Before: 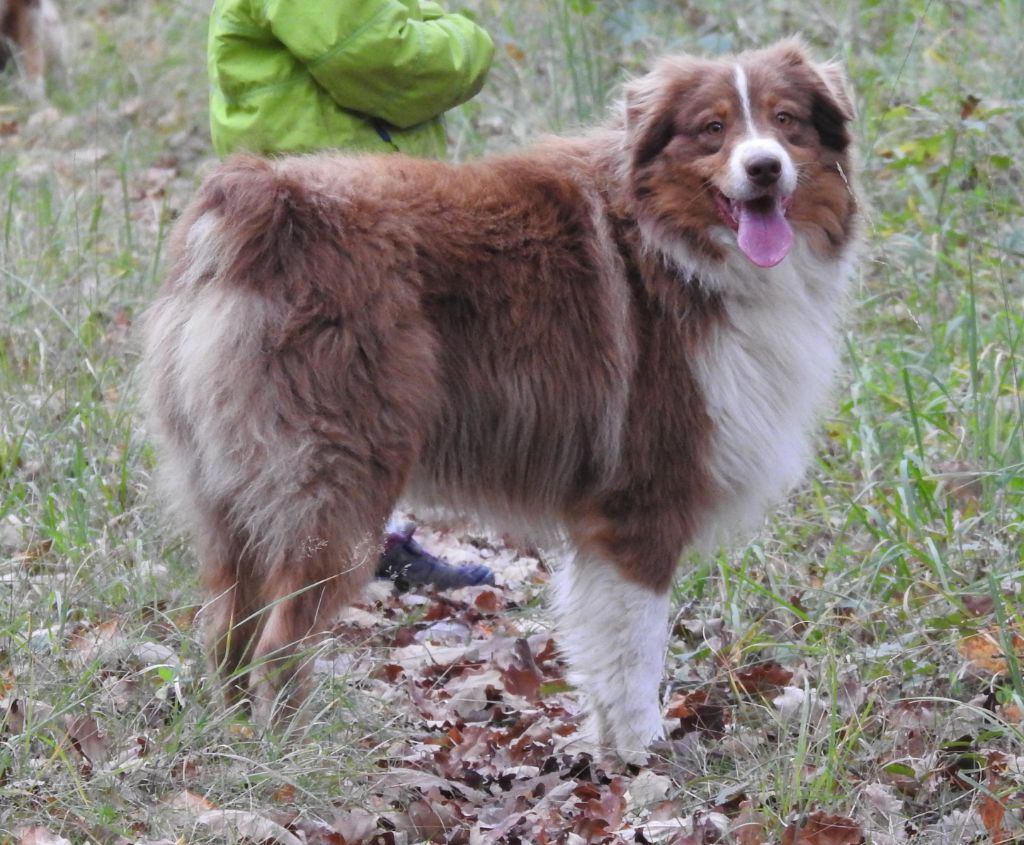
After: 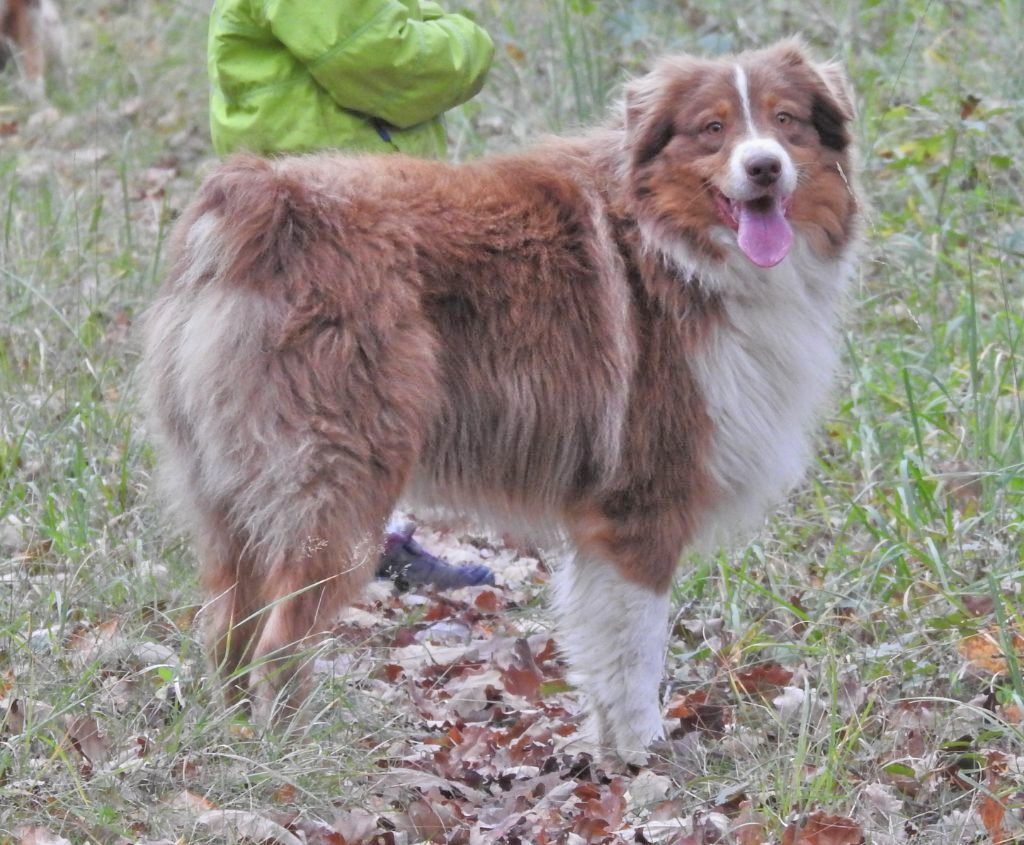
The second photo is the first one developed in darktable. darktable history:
tone equalizer: -7 EV 0.15 EV, -6 EV 0.6 EV, -5 EV 1.15 EV, -4 EV 1.33 EV, -3 EV 1.15 EV, -2 EV 0.6 EV, -1 EV 0.15 EV, mask exposure compensation -0.5 EV
contrast brightness saturation: contrast -0.08, brightness -0.04, saturation -0.11
